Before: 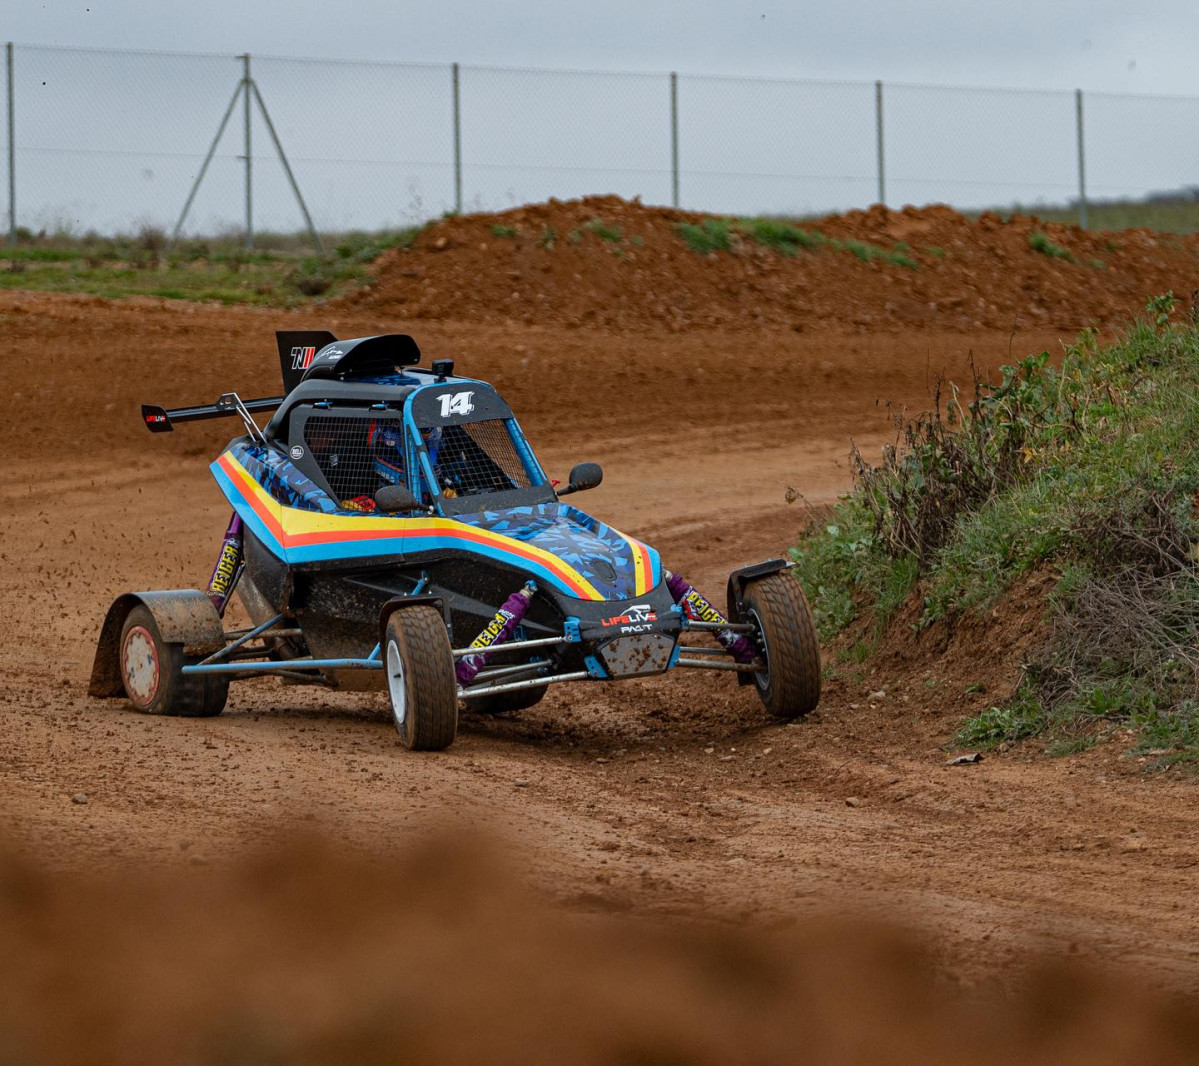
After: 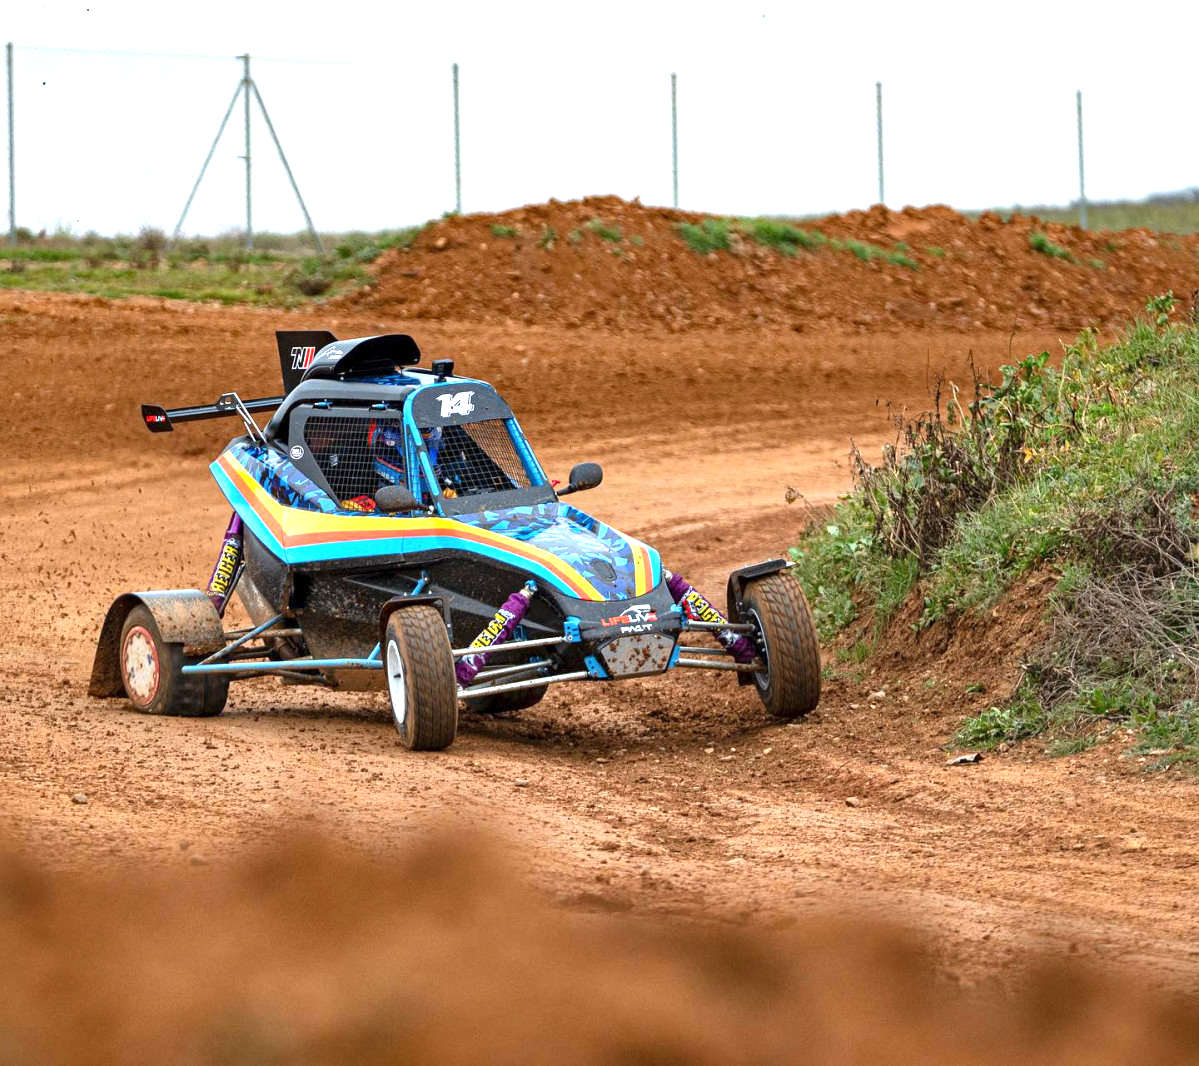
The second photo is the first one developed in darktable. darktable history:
exposure: black level correction 0, exposure 1.45 EV, compensate exposure bias true, compensate highlight preservation false
local contrast: mode bilateral grid, contrast 20, coarseness 50, detail 120%, midtone range 0.2
